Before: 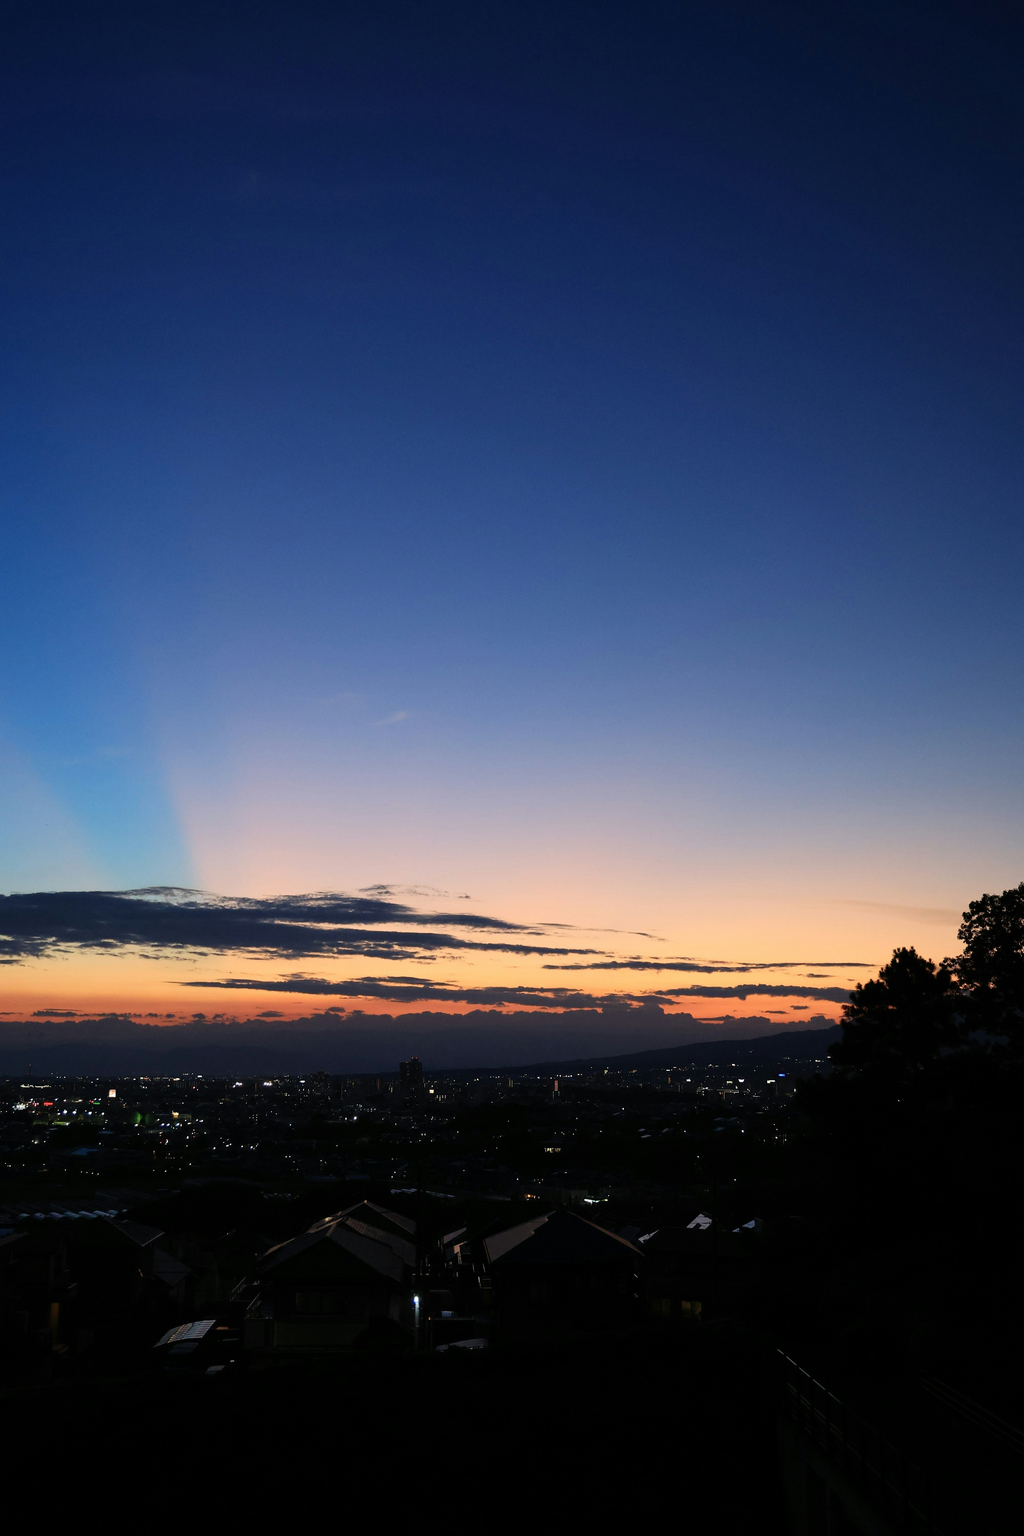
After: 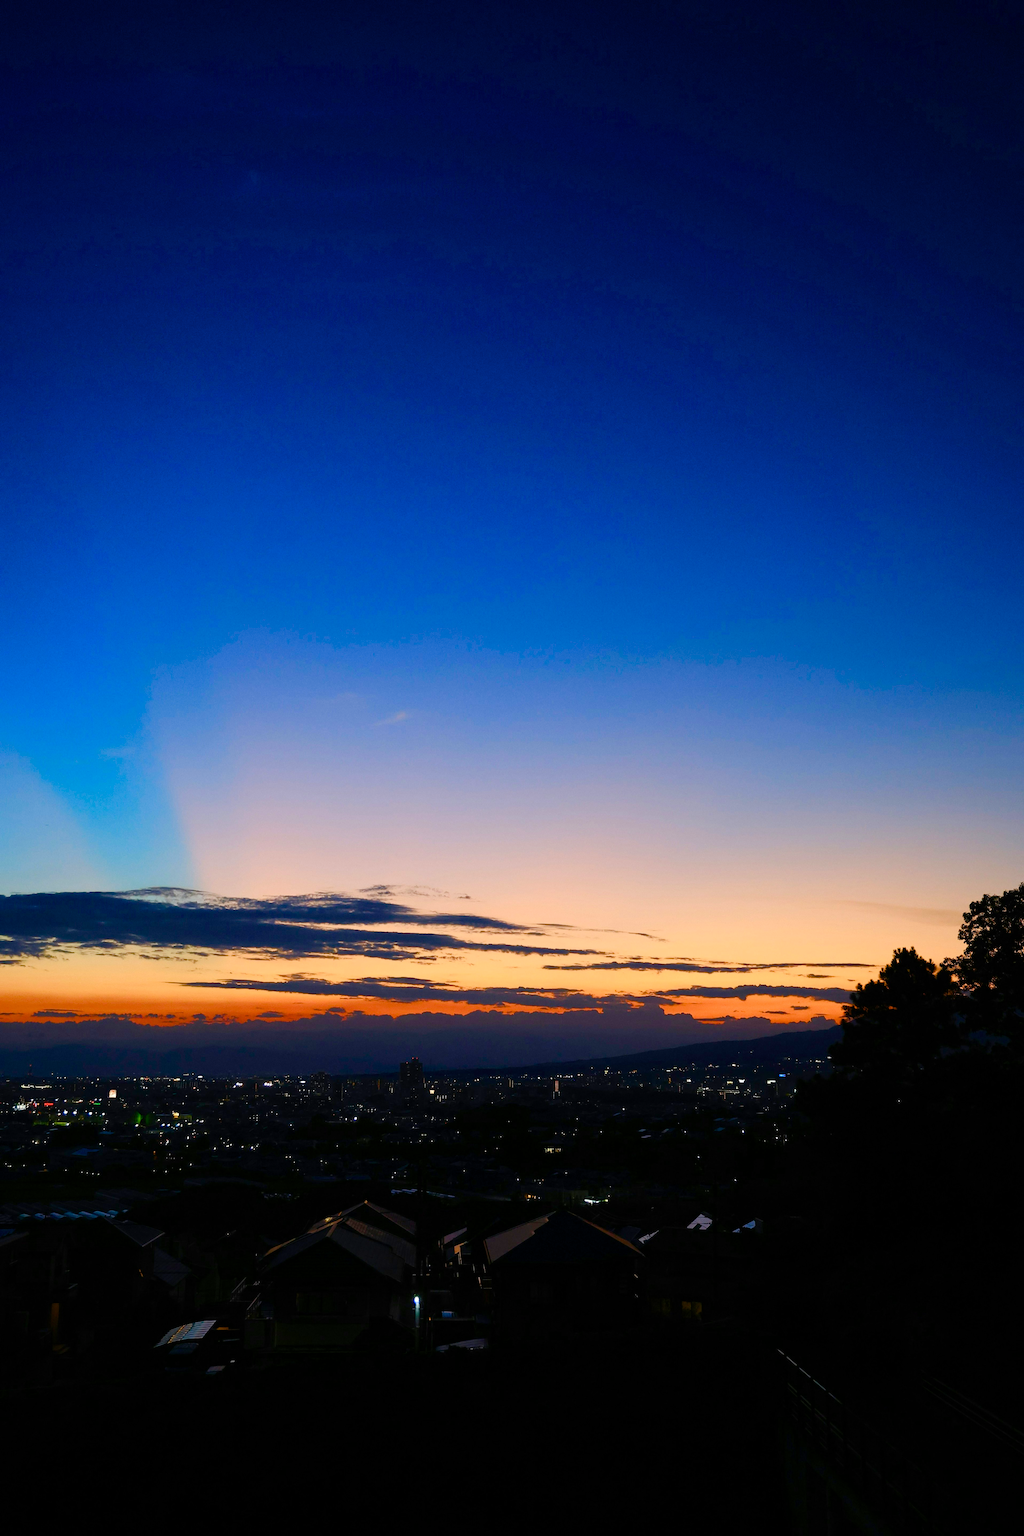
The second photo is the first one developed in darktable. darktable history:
white balance: emerald 1
color balance rgb: perceptual saturation grading › global saturation 24.74%, perceptual saturation grading › highlights -51.22%, perceptual saturation grading › mid-tones 19.16%, perceptual saturation grading › shadows 60.98%, global vibrance 50%
